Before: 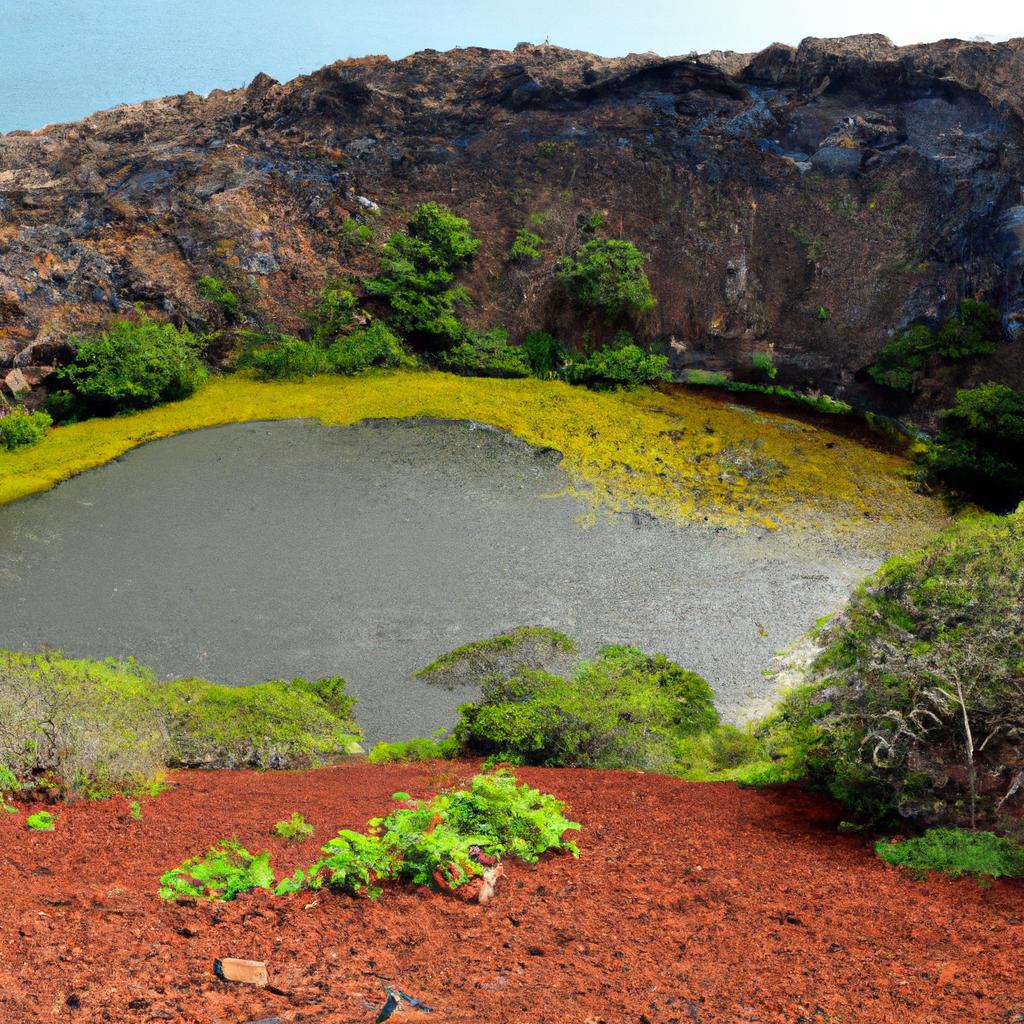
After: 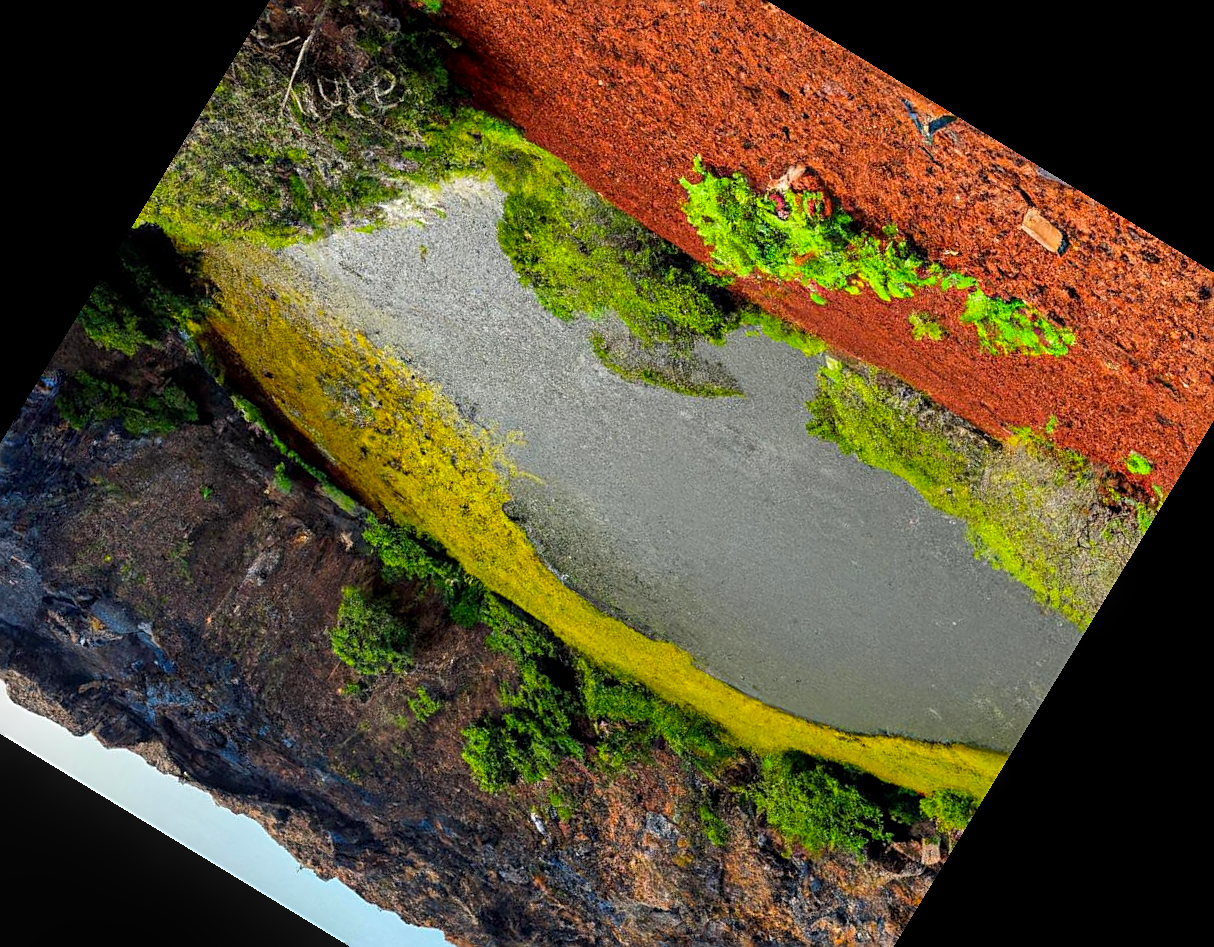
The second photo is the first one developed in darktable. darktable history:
exposure: compensate highlight preservation false
sharpen: on, module defaults
local contrast: on, module defaults
crop and rotate: angle 148.68°, left 9.111%, top 15.603%, right 4.588%, bottom 17.041%
color balance rgb: perceptual saturation grading › global saturation 20%, global vibrance 10%
